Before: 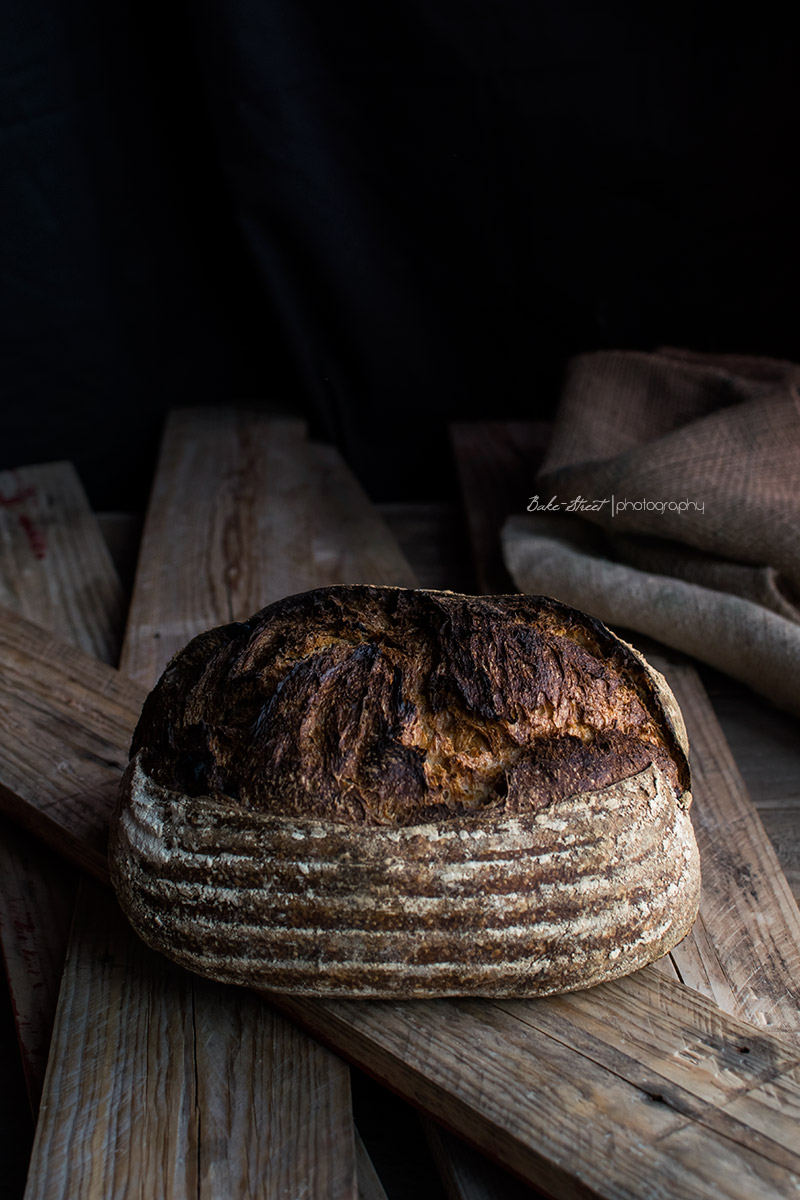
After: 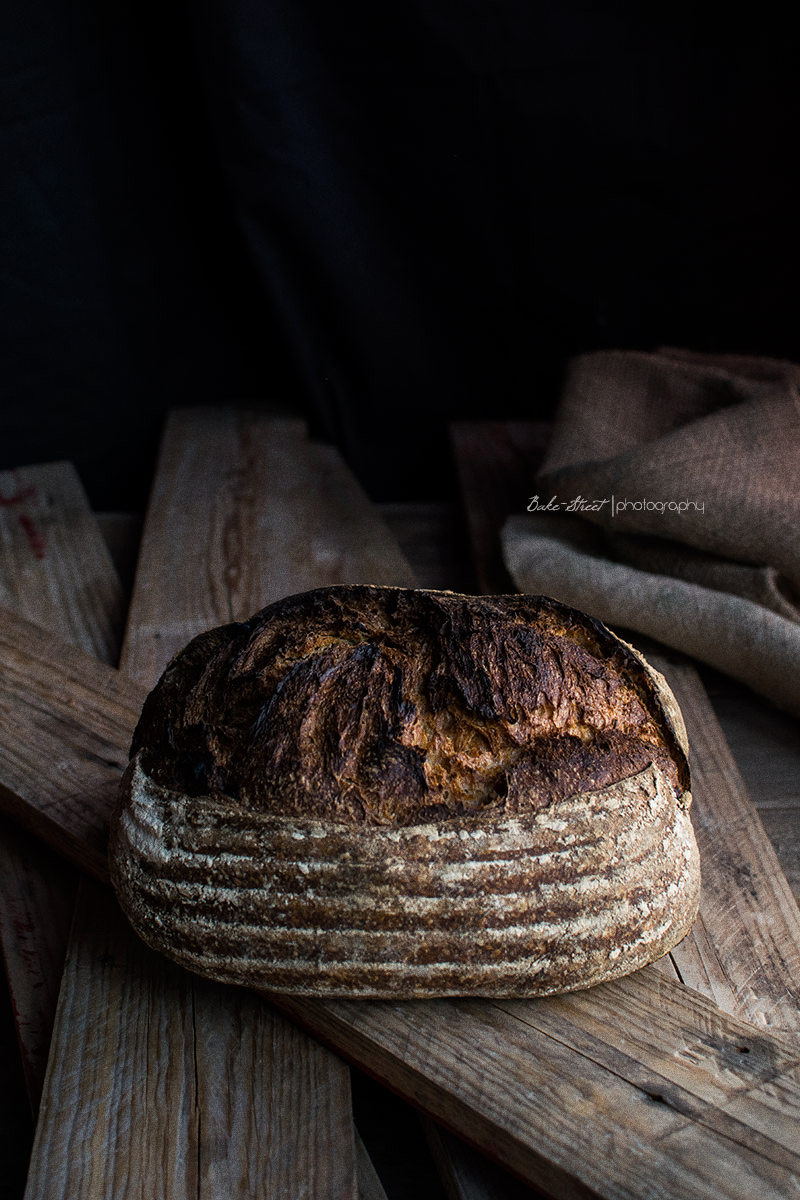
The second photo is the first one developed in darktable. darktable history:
grain: coarseness 0.09 ISO, strength 40%
vignetting: fall-off start 91.19%
